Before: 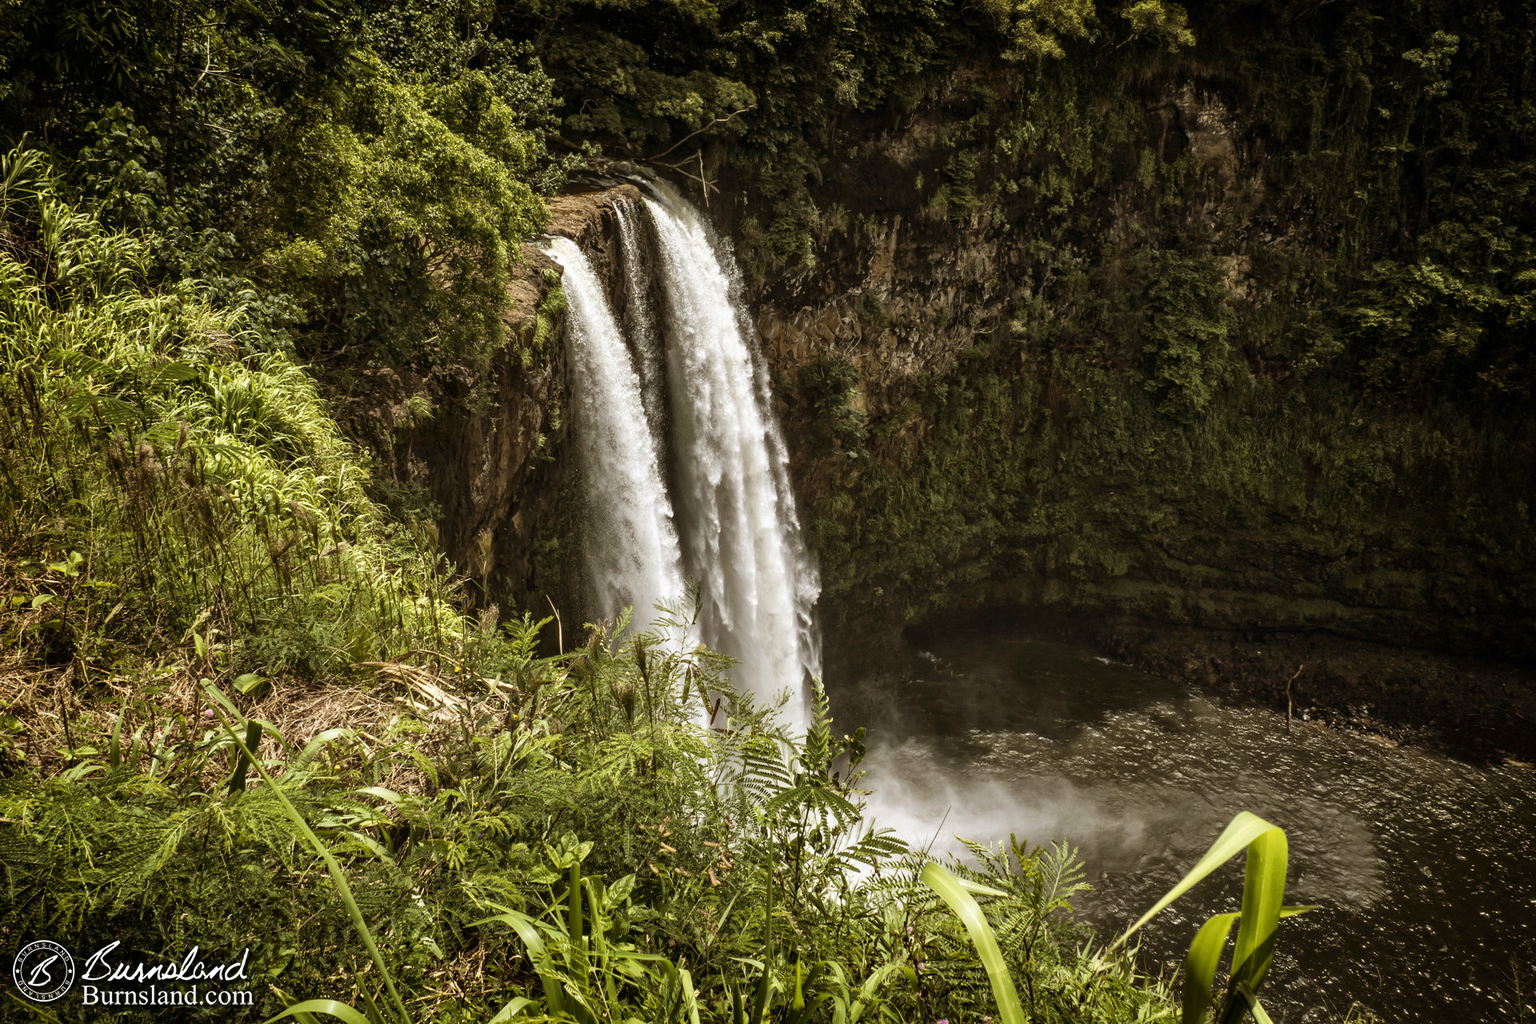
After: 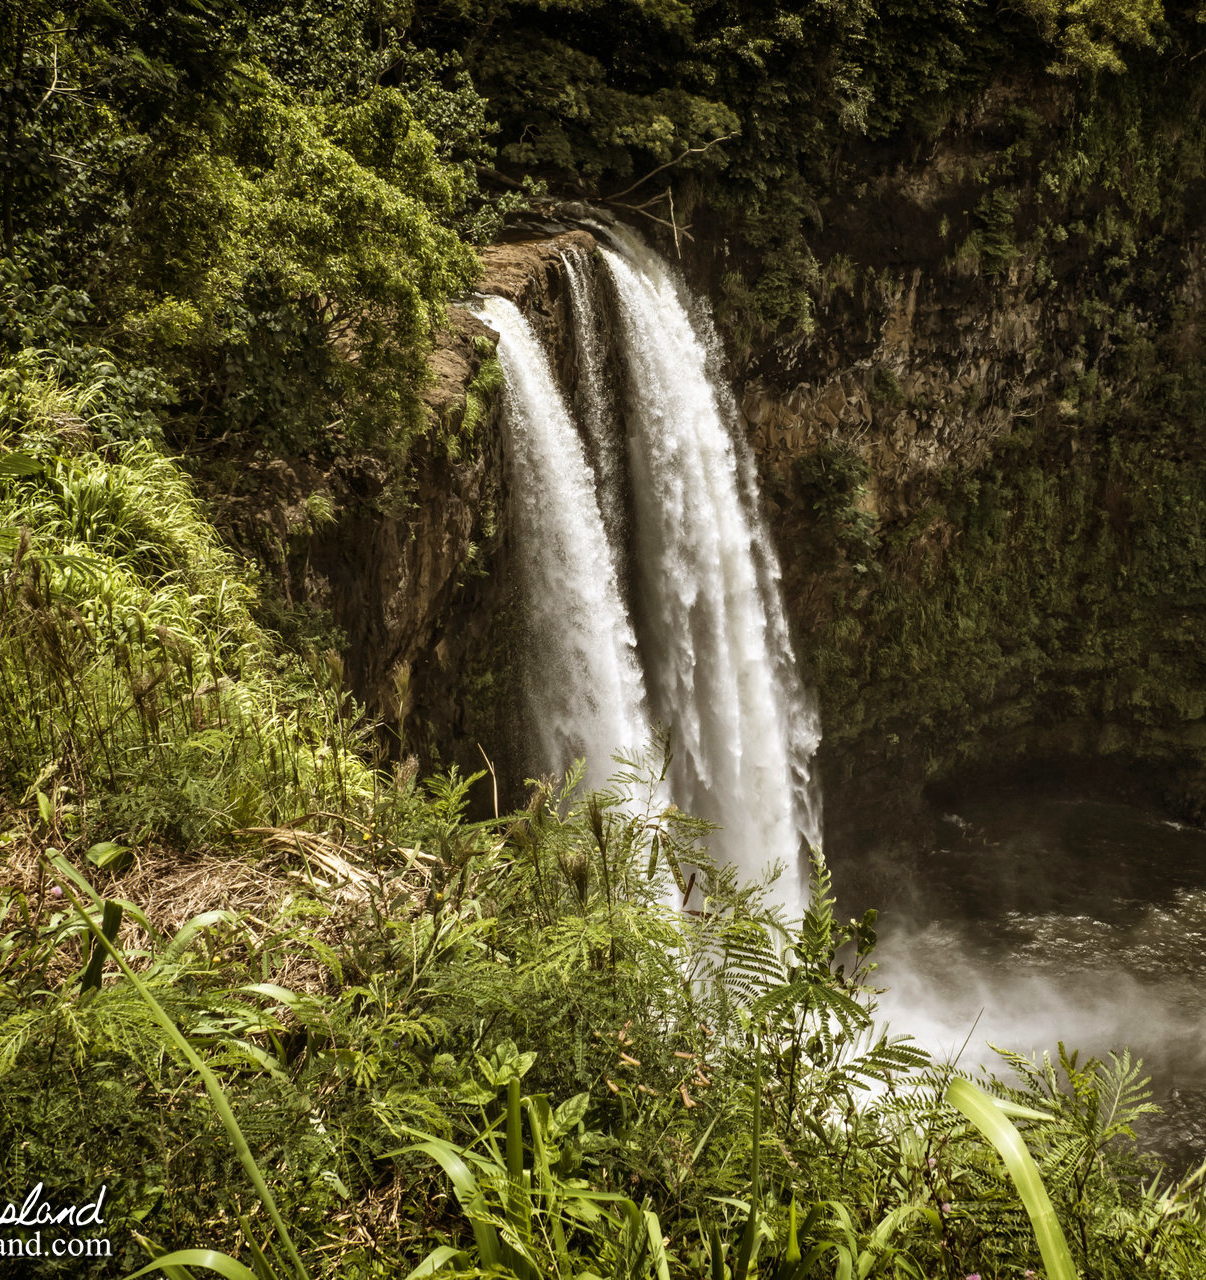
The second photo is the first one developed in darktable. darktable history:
crop: left 10.685%, right 26.455%
